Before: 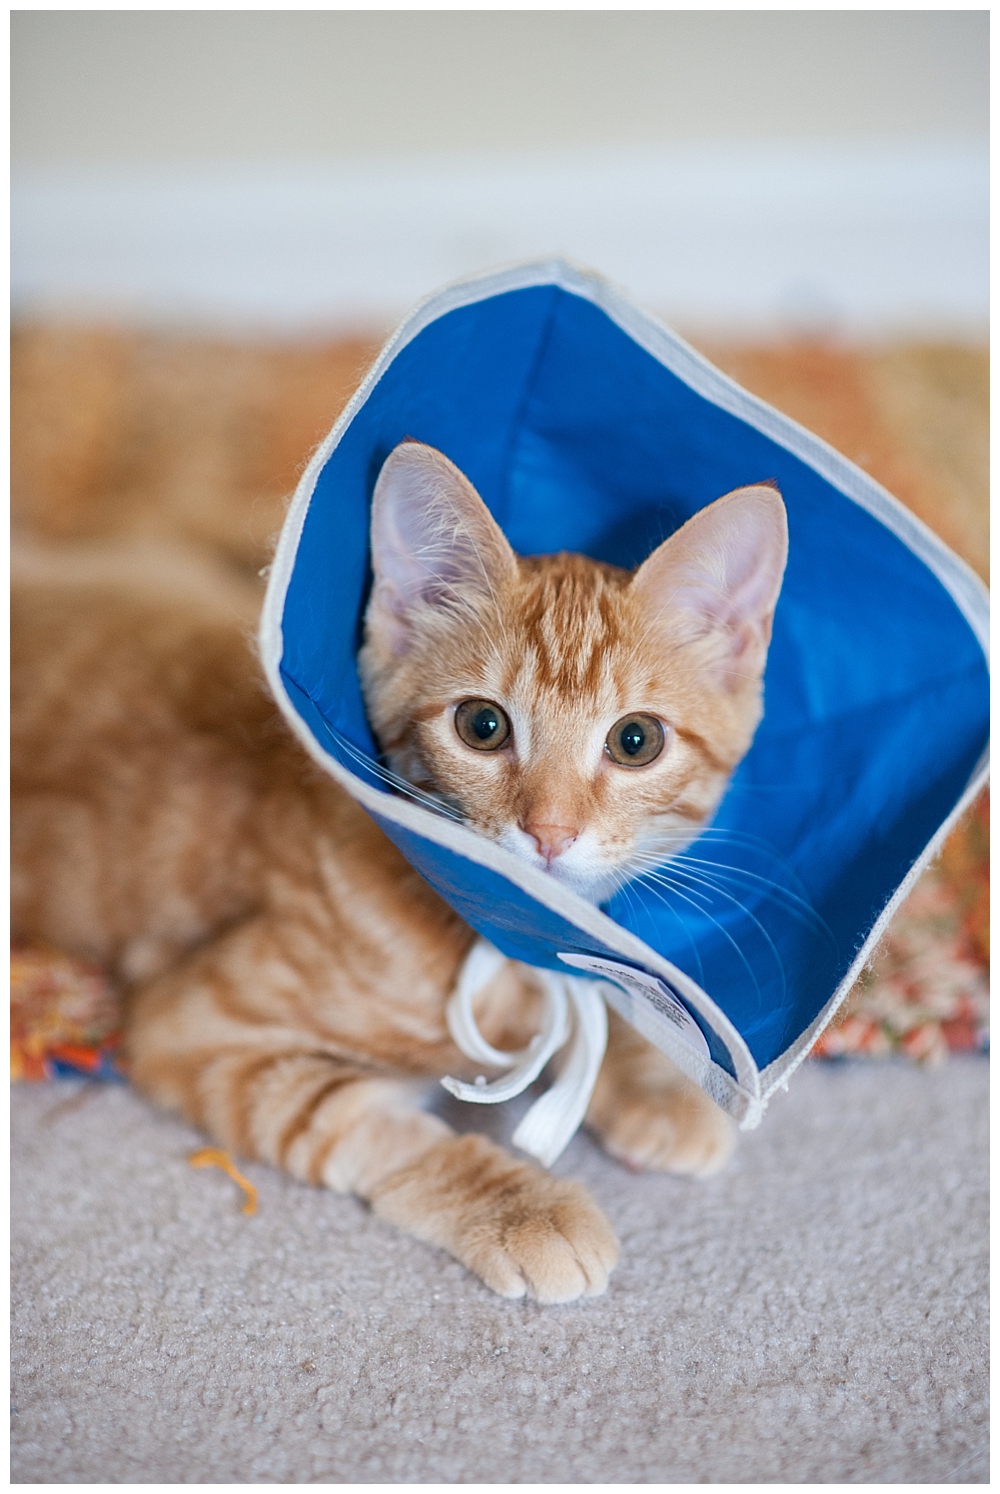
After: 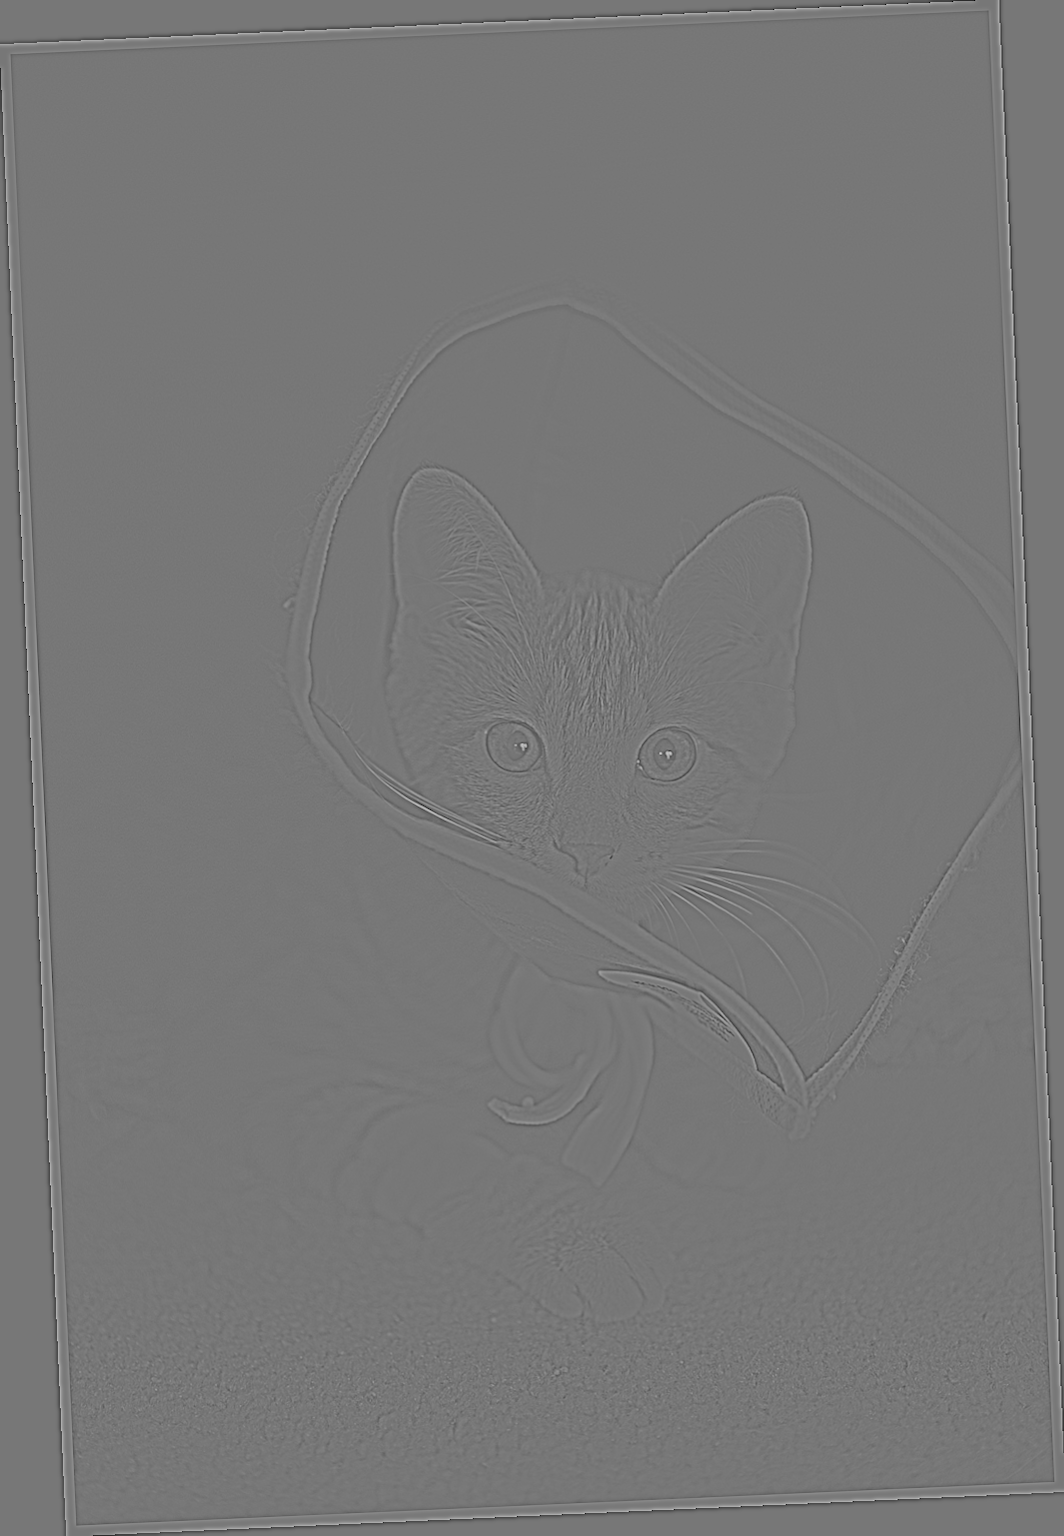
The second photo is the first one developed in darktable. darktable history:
local contrast: mode bilateral grid, contrast 70, coarseness 75, detail 180%, midtone range 0.2
highpass: sharpness 5.84%, contrast boost 8.44%
tone equalizer: on, module defaults
rotate and perspective: rotation -2.56°, automatic cropping off
